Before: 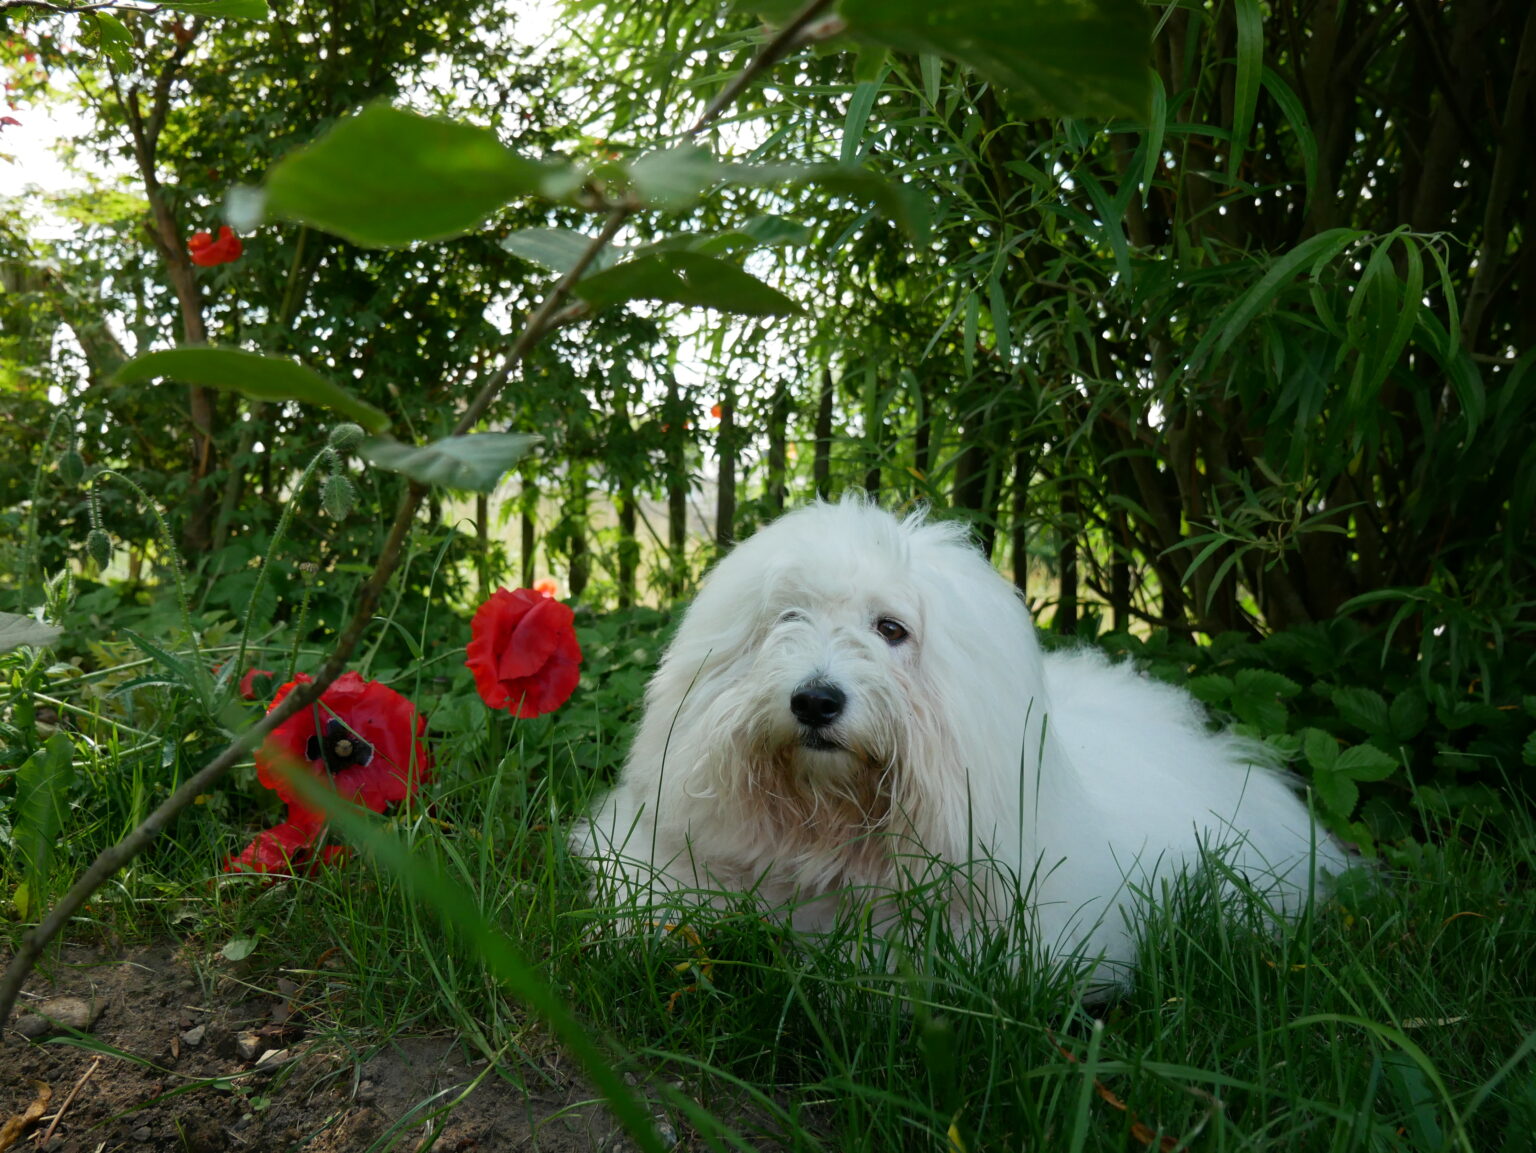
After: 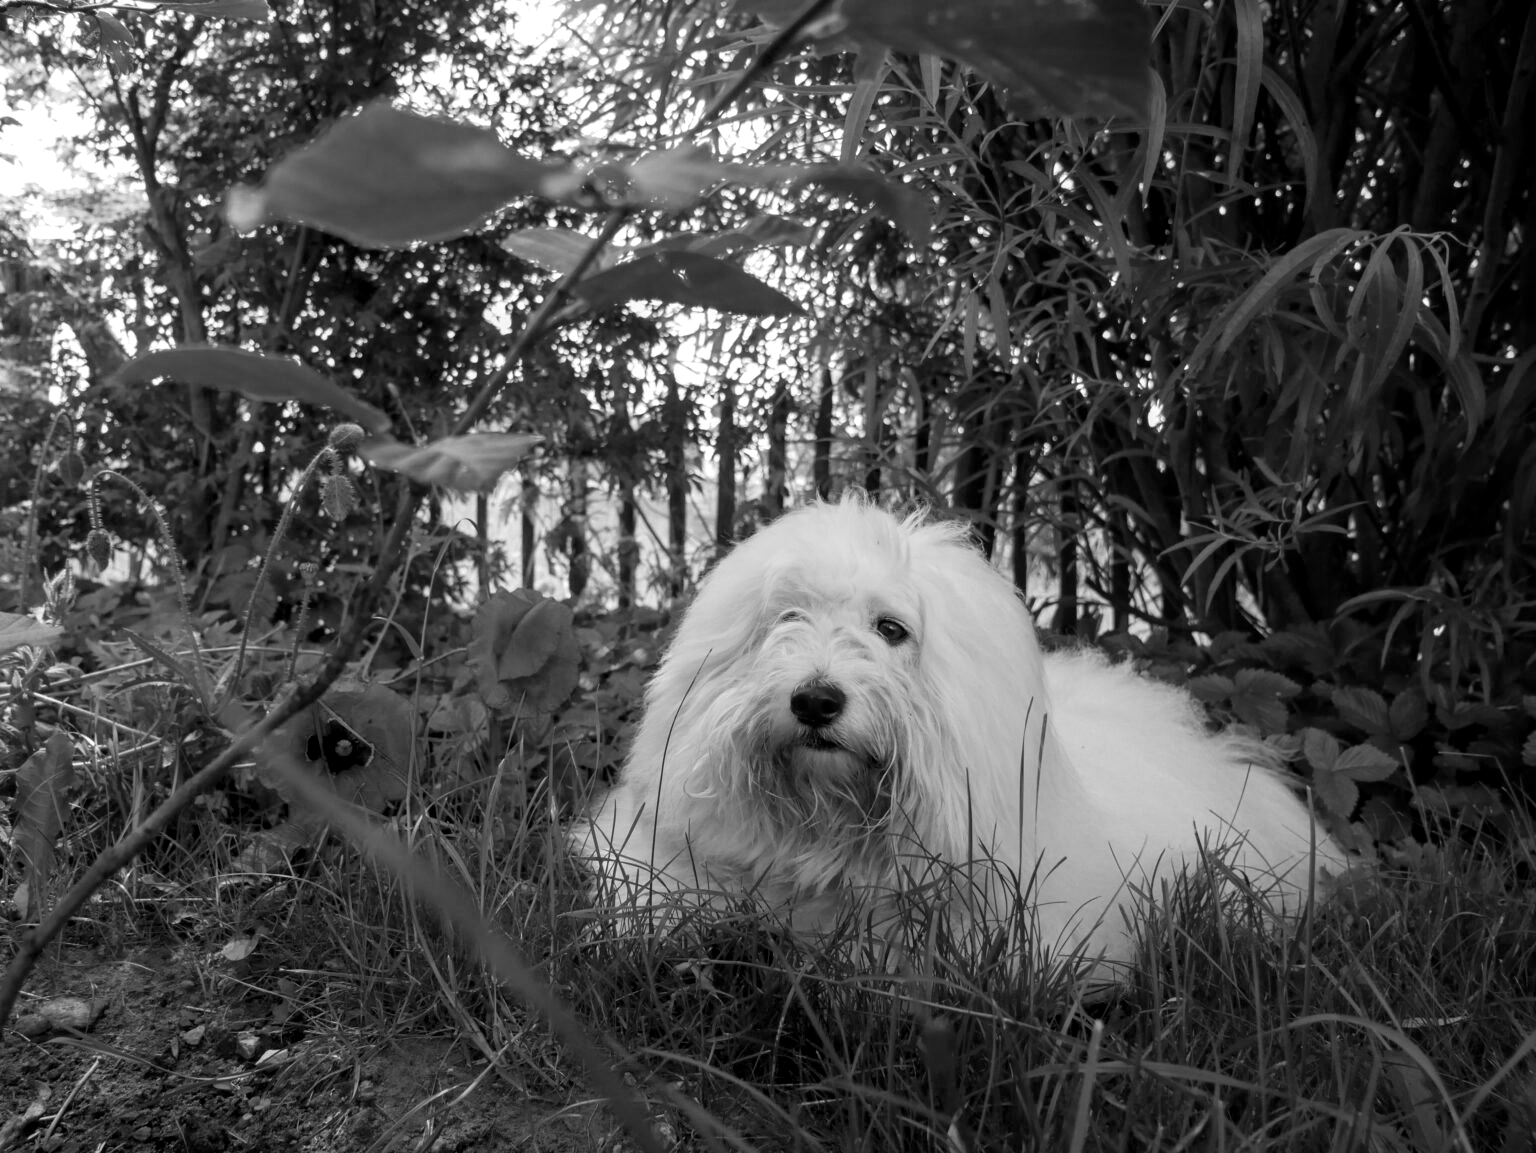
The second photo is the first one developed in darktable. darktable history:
local contrast: detail 130%
monochrome: a -3.63, b -0.465
